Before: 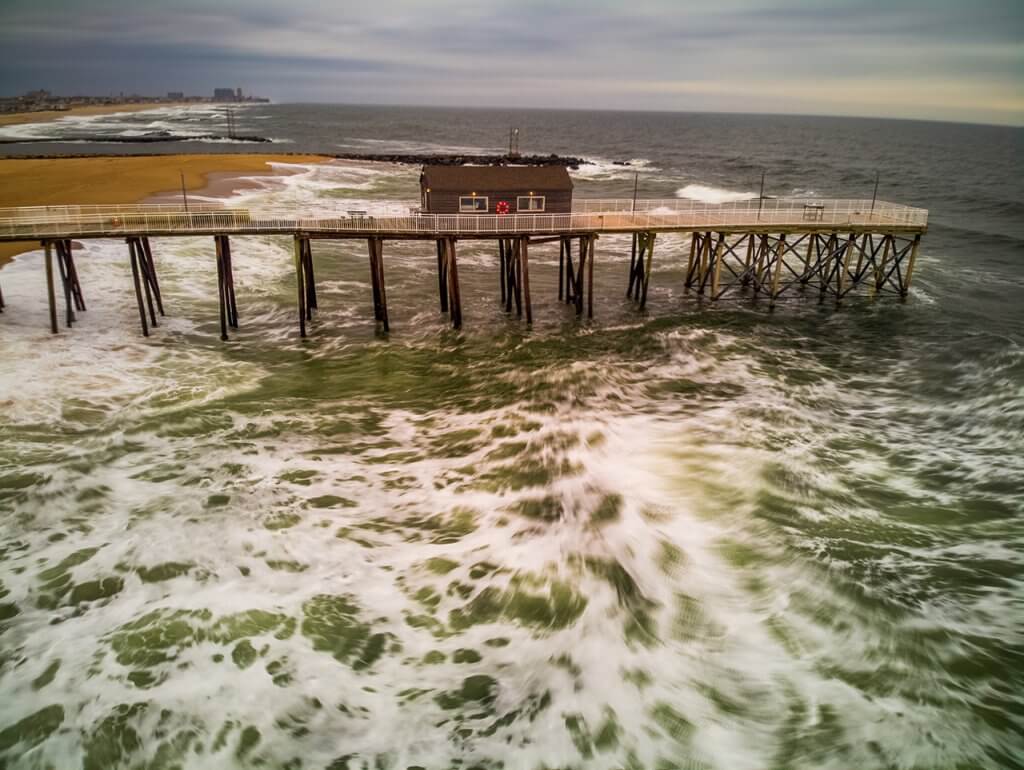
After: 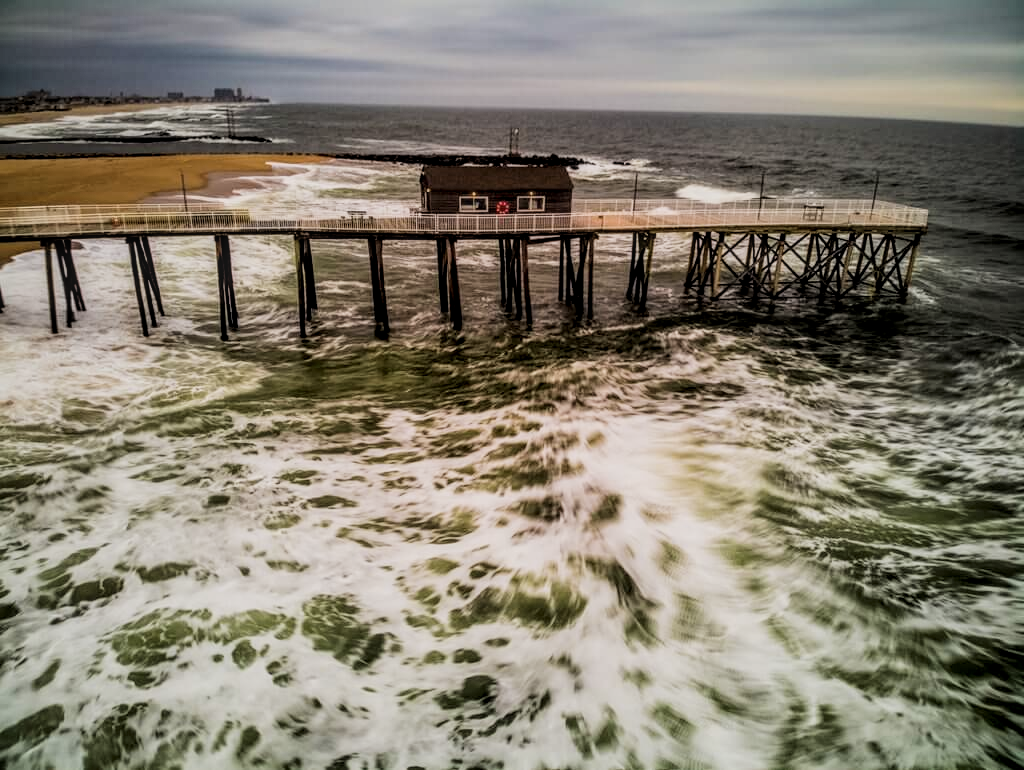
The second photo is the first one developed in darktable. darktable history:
filmic rgb: black relative exposure -5 EV, white relative exposure 3.95 EV, hardness 2.91, contrast 1.3, highlights saturation mix -31.03%
color correction: highlights b* -0.042
contrast brightness saturation: contrast -0.092, saturation -0.081
local contrast: detail 142%
